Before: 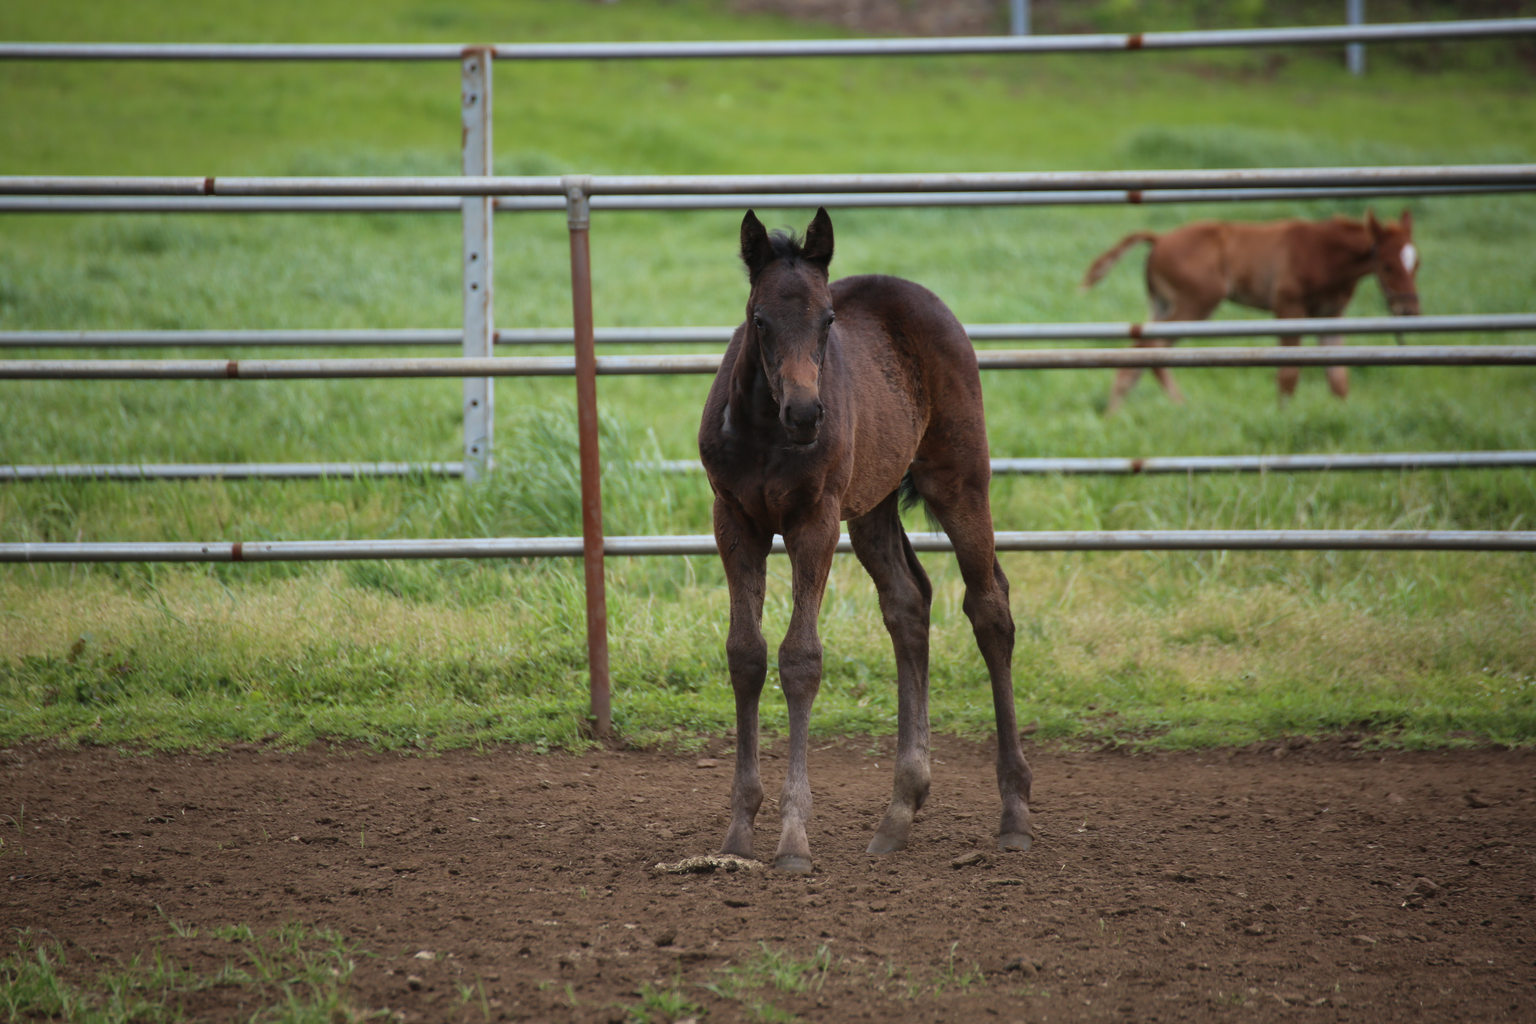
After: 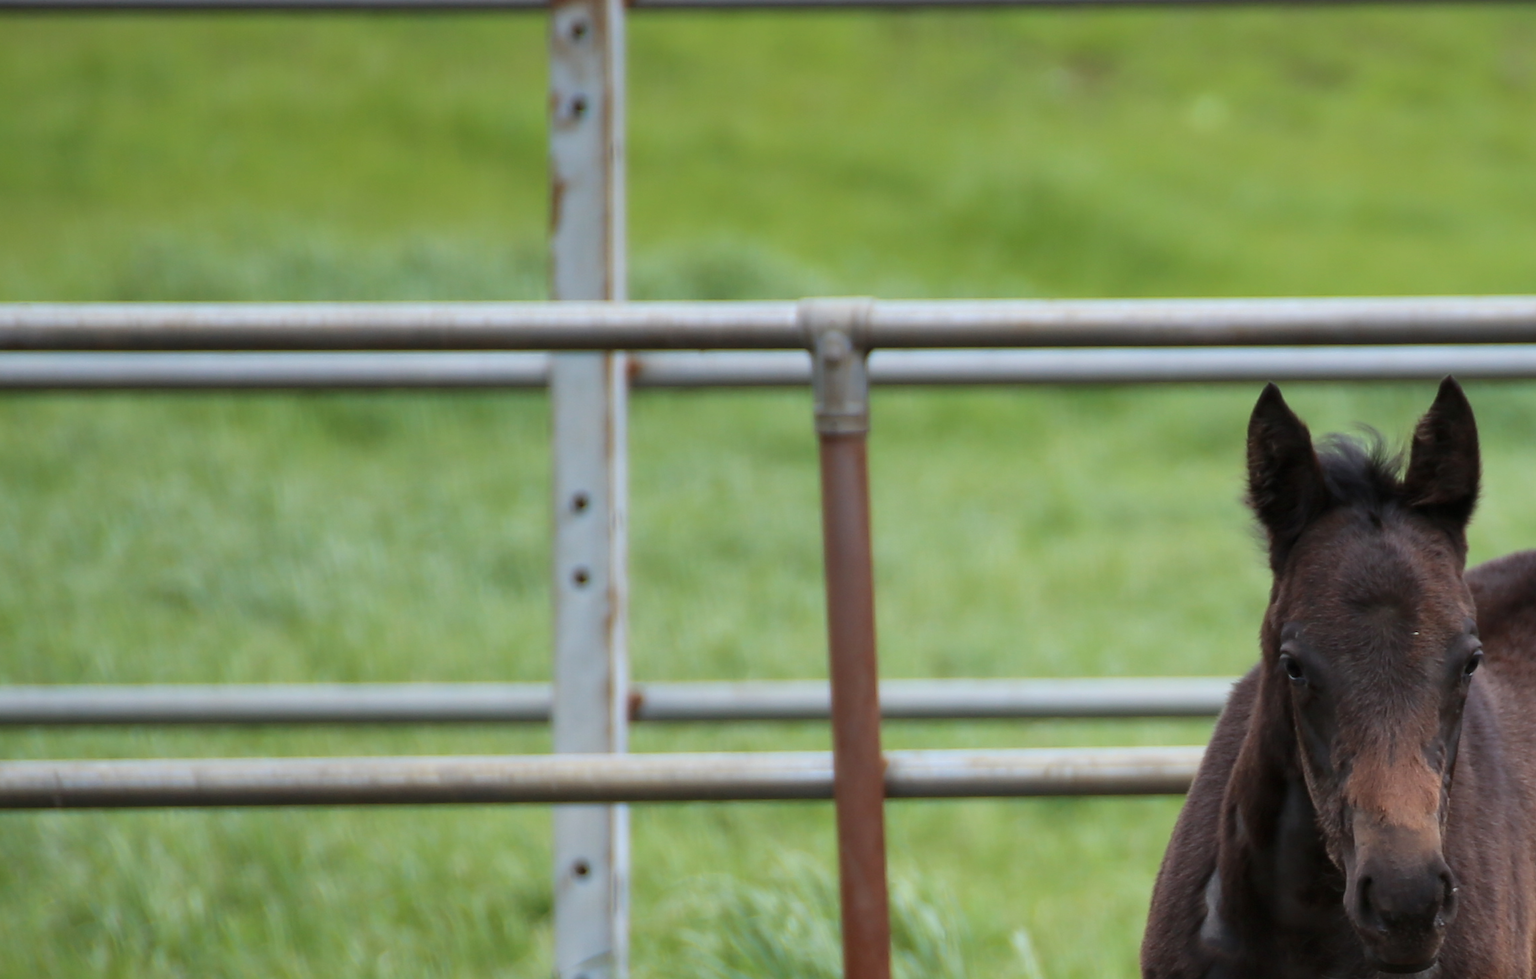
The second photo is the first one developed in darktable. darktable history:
crop: left 15.774%, top 5.444%, right 44.237%, bottom 56.276%
local contrast: highlights 104%, shadows 100%, detail 120%, midtone range 0.2
